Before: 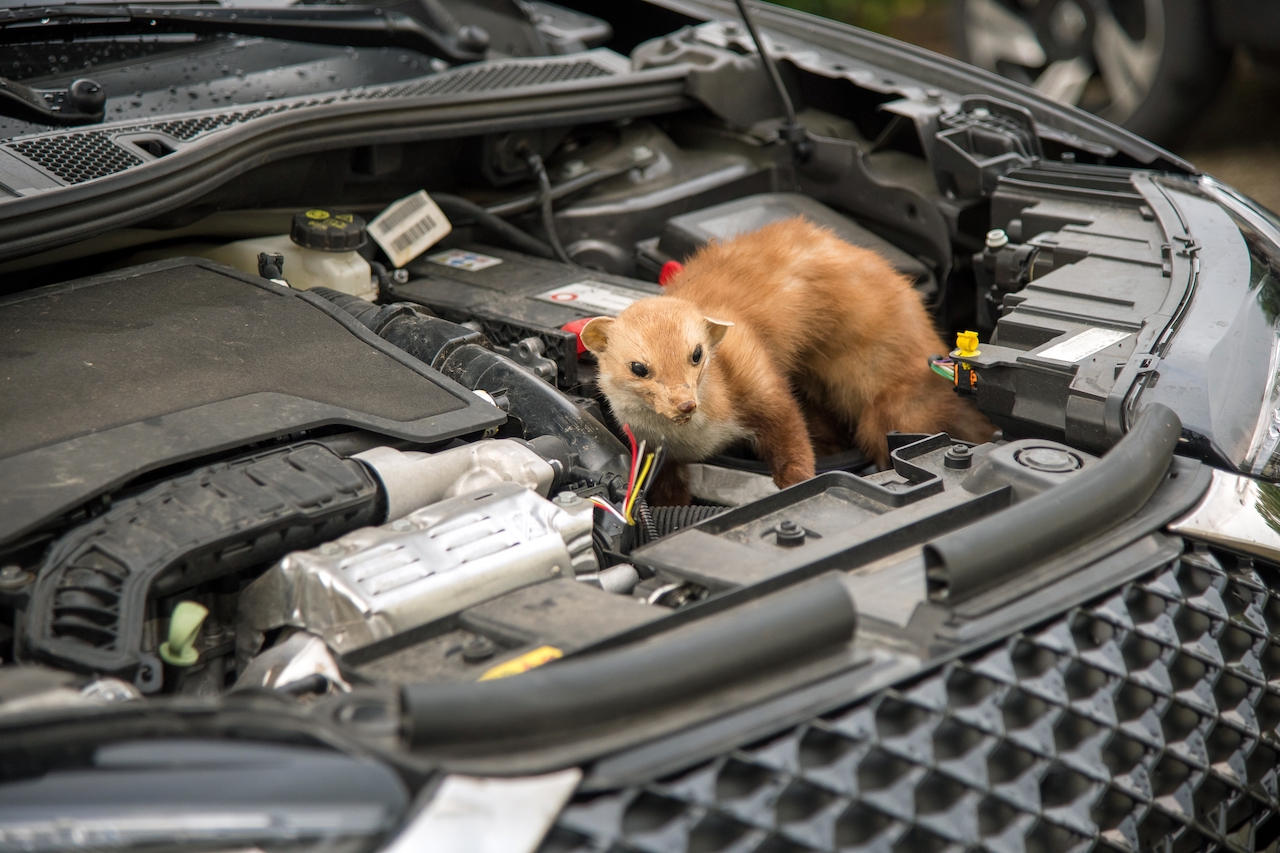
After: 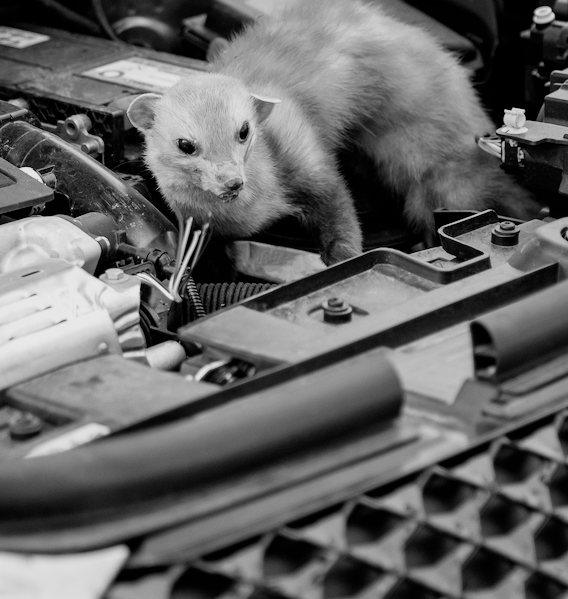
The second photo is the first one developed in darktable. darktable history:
crop: left 35.432%, top 26.233%, right 20.145%, bottom 3.432%
monochrome: on, module defaults
filmic rgb: black relative exposure -5 EV, white relative exposure 3.5 EV, hardness 3.19, contrast 1.2, highlights saturation mix -50%
